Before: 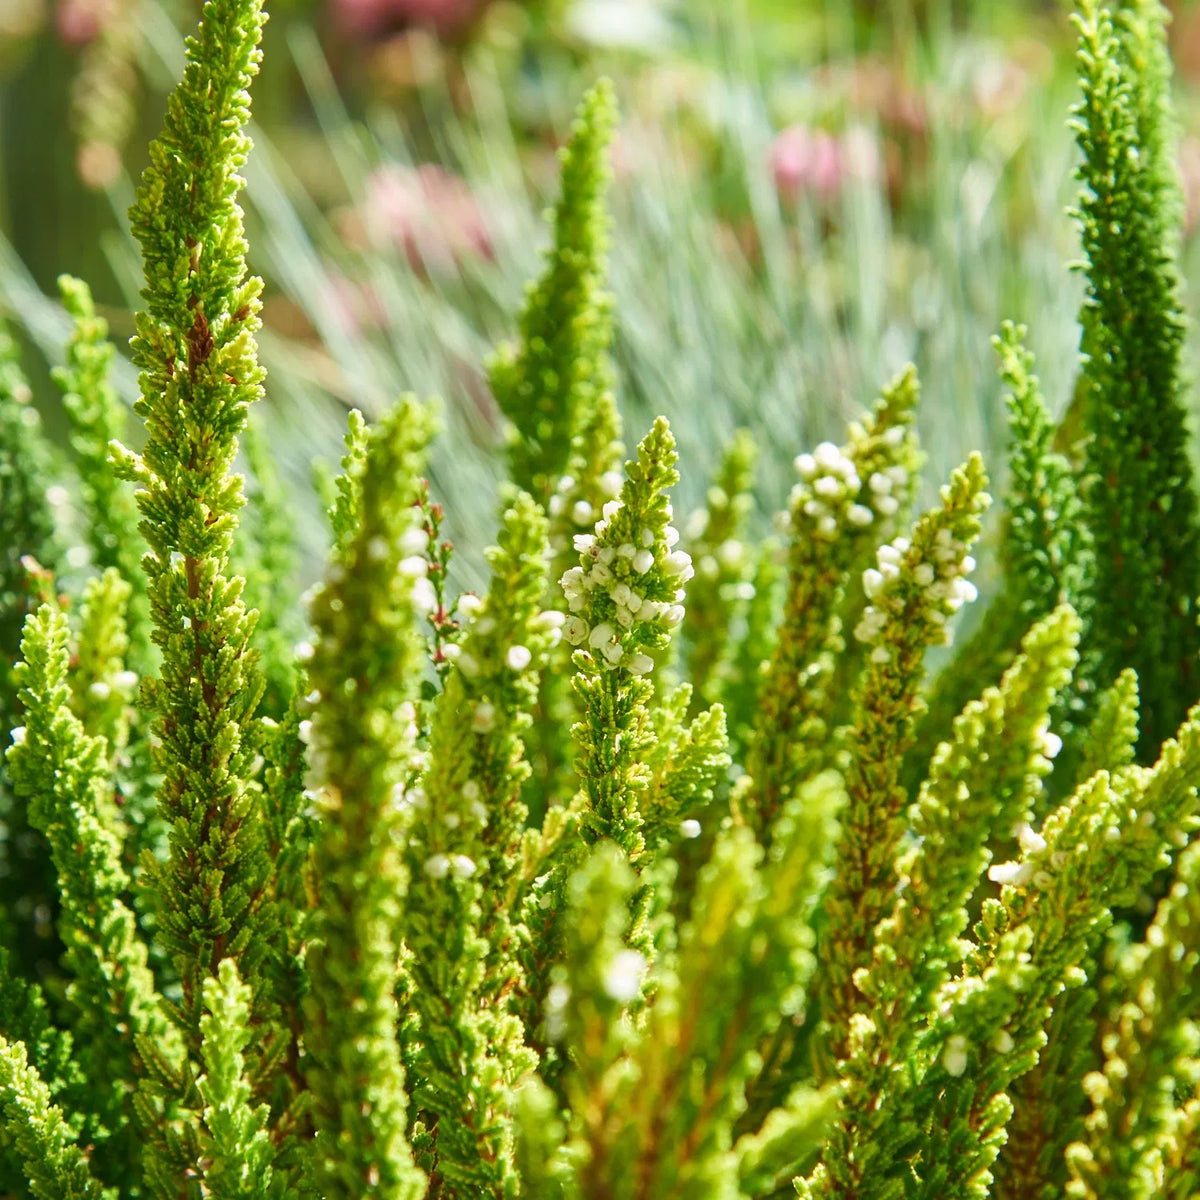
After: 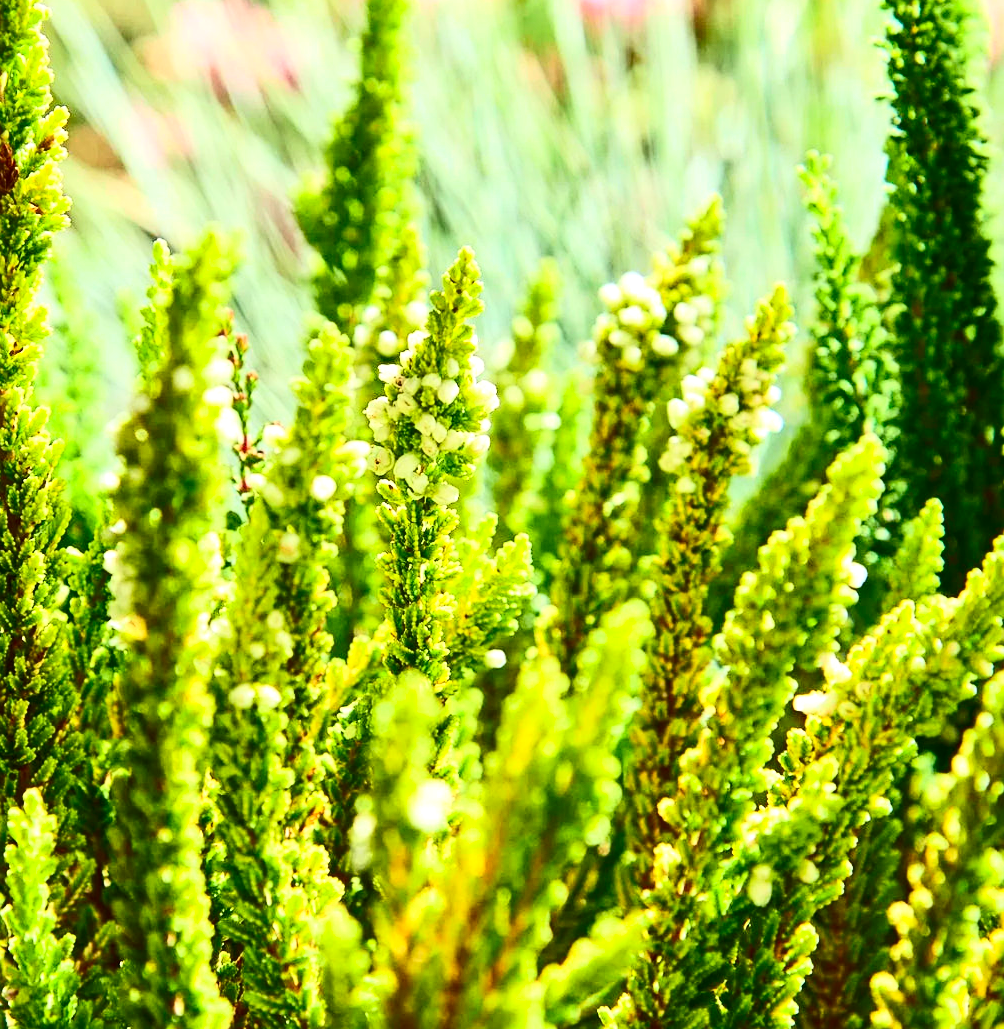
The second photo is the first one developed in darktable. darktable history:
contrast brightness saturation: contrast 0.4, brightness 0.05, saturation 0.25
exposure: black level correction 0, exposure 0.4 EV, compensate exposure bias true, compensate highlight preservation false
sharpen: amount 0.2
crop: left 16.315%, top 14.246%
